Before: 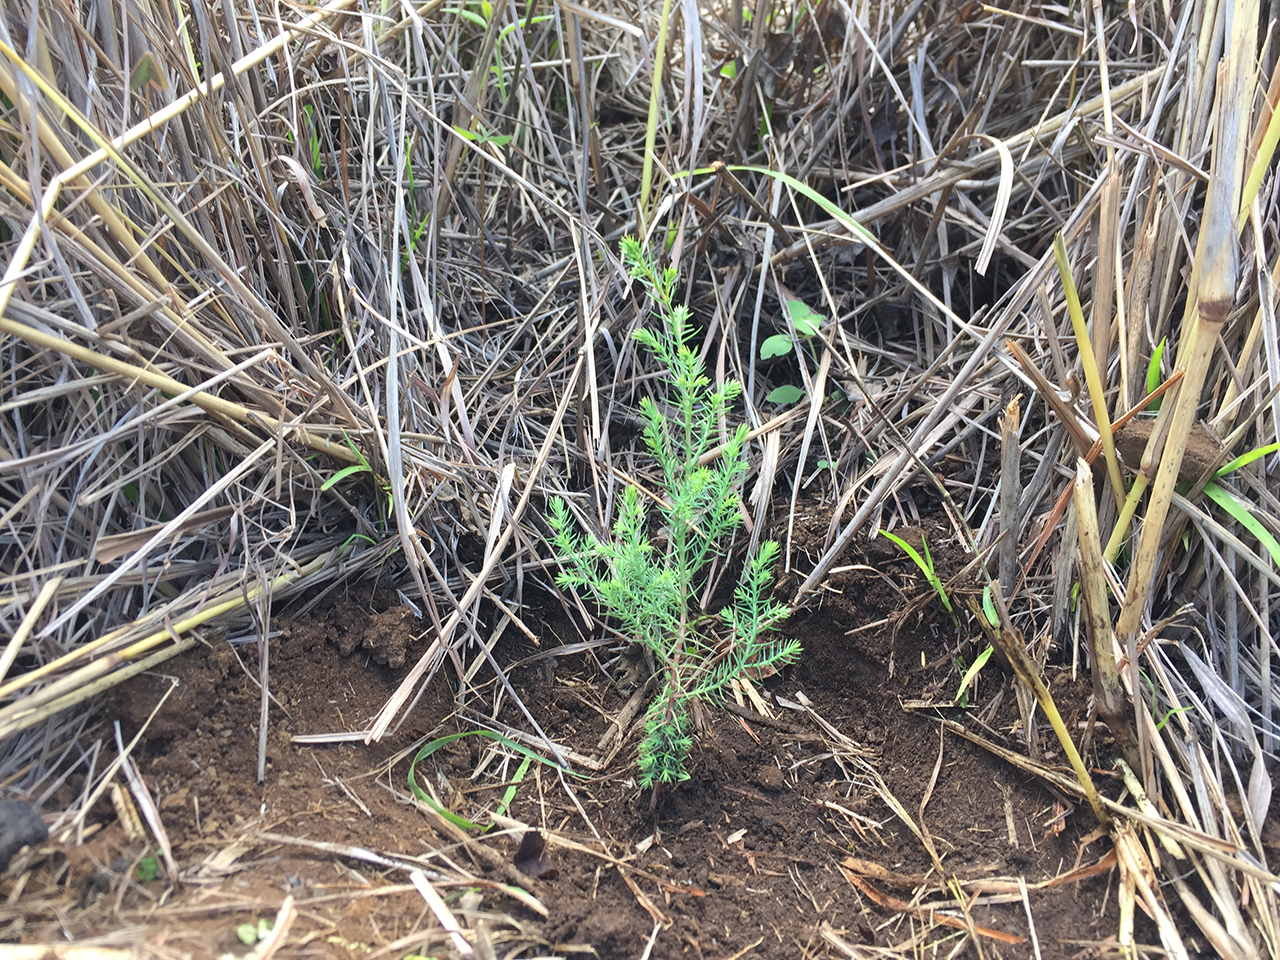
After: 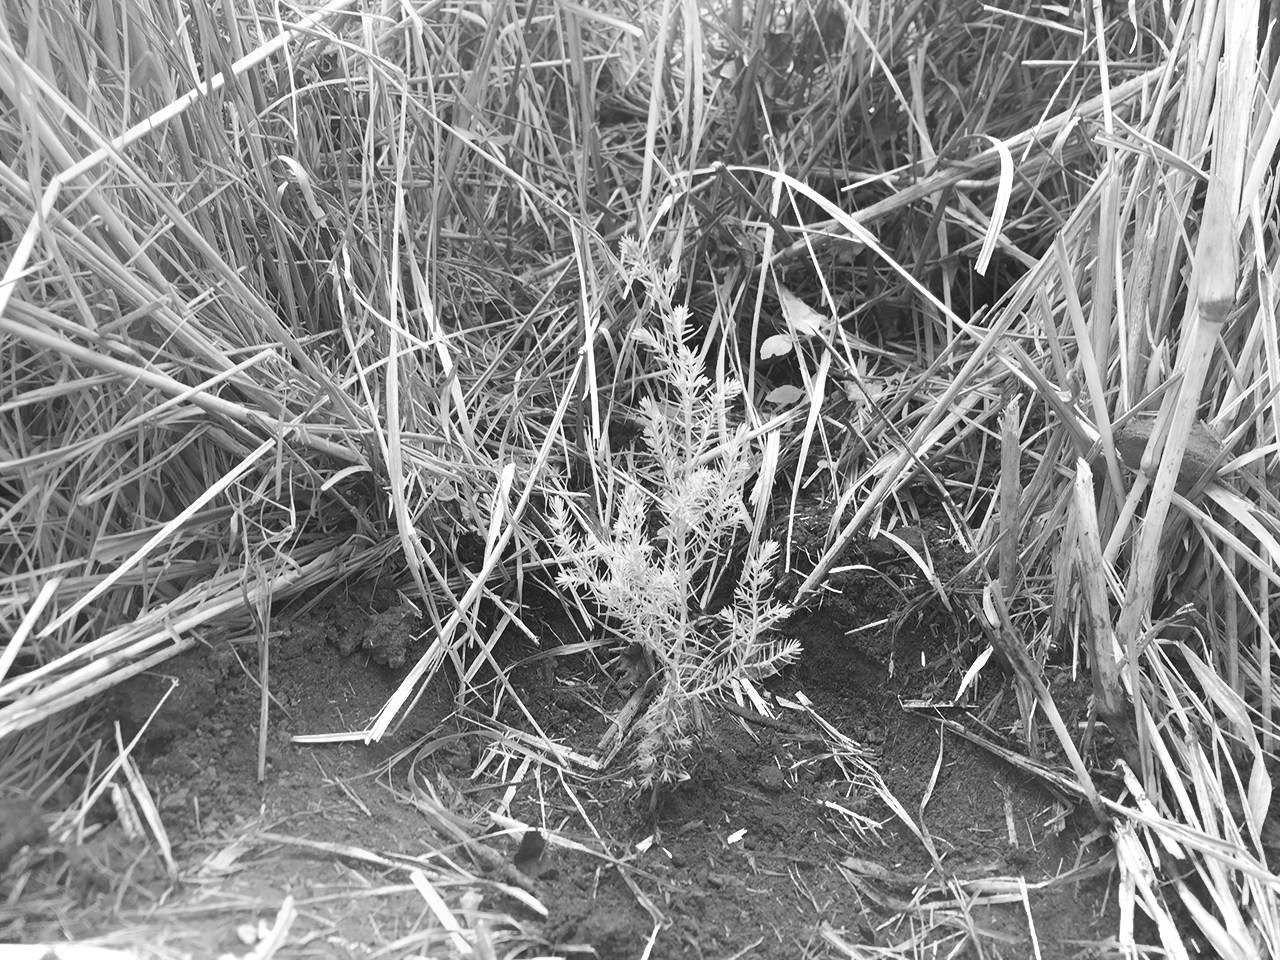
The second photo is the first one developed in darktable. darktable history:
contrast equalizer: octaves 7, y [[0.6 ×6], [0.55 ×6], [0 ×6], [0 ×6], [0 ×6]], mix -1
exposure: black level correction 0.005, exposure 0.417 EV, compensate highlight preservation false
monochrome: a -6.99, b 35.61, size 1.4
